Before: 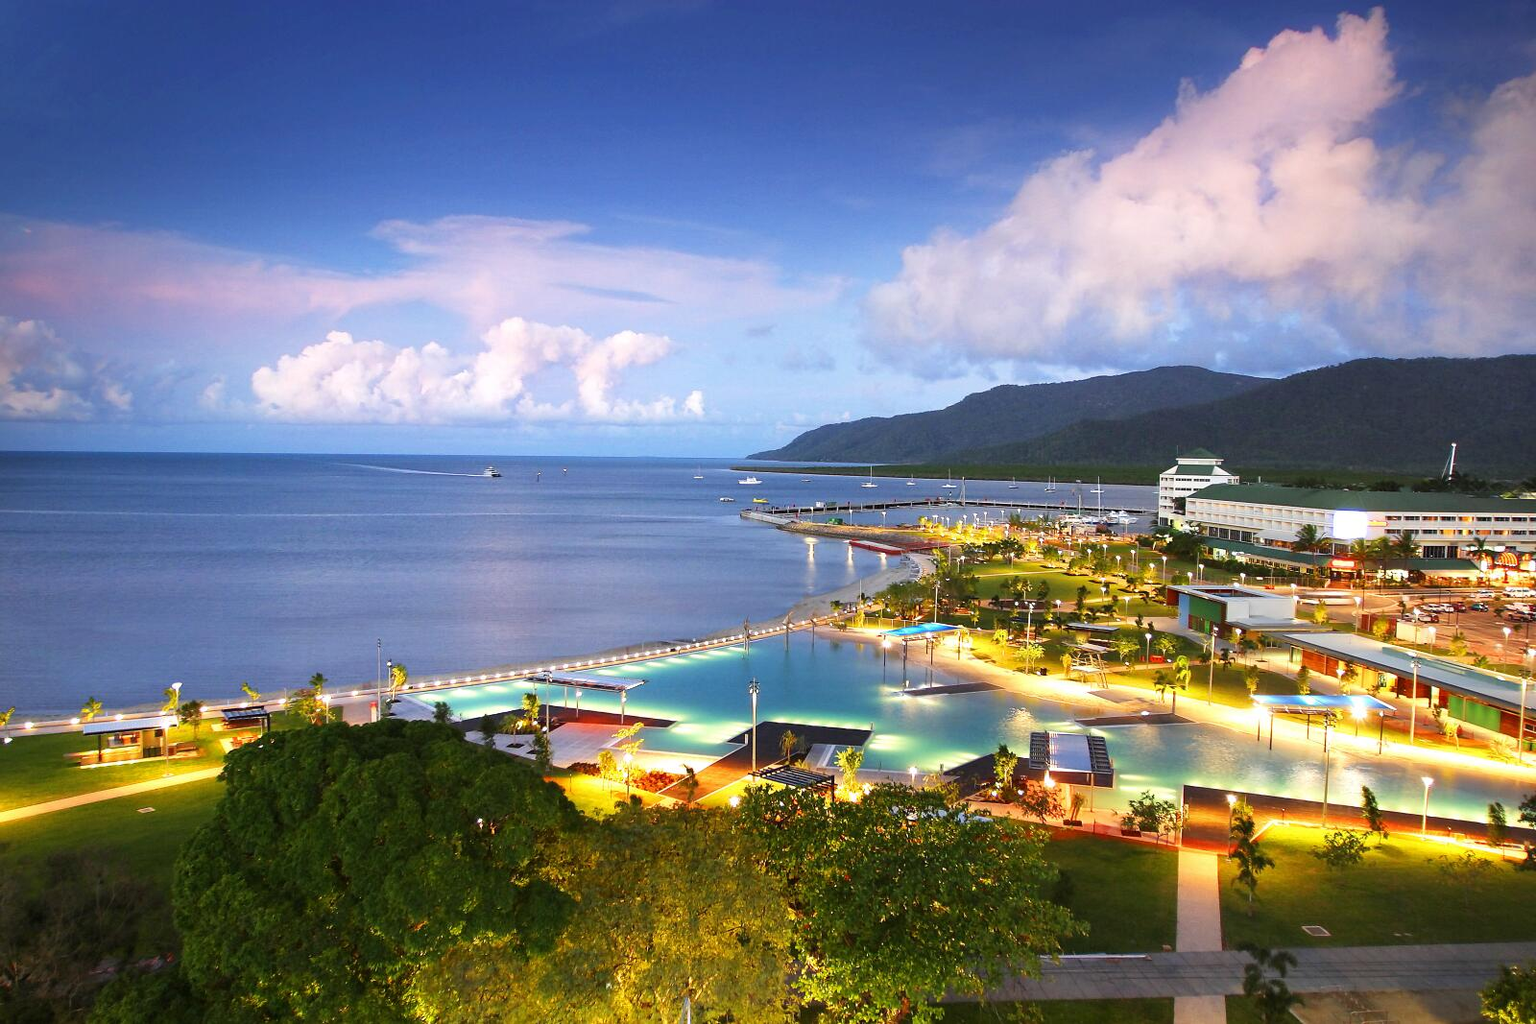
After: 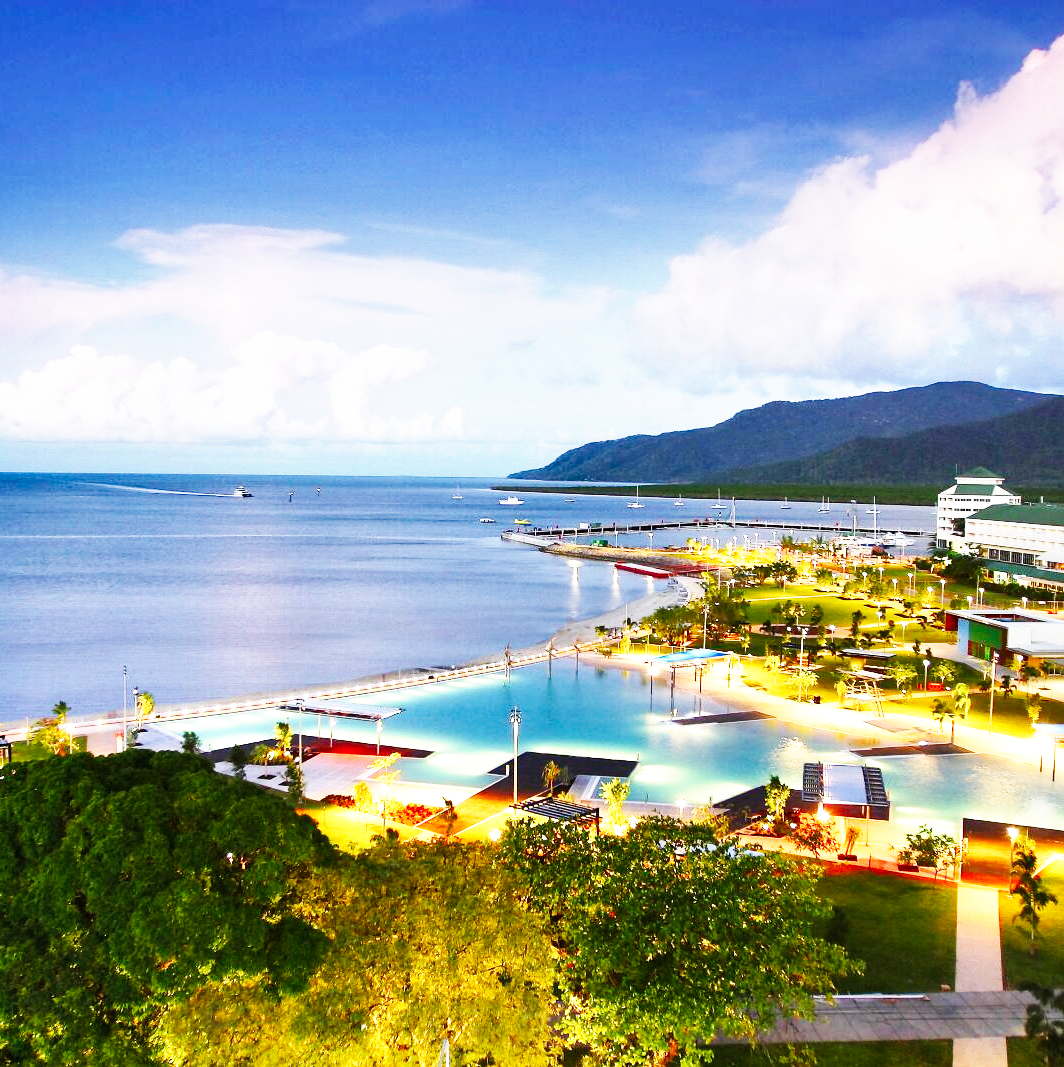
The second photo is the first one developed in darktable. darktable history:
shadows and highlights: soften with gaussian
base curve: curves: ch0 [(0, 0) (0.007, 0.004) (0.027, 0.03) (0.046, 0.07) (0.207, 0.54) (0.442, 0.872) (0.673, 0.972) (1, 1)], preserve colors none
white balance: emerald 1
crop: left 16.899%, right 16.556%
